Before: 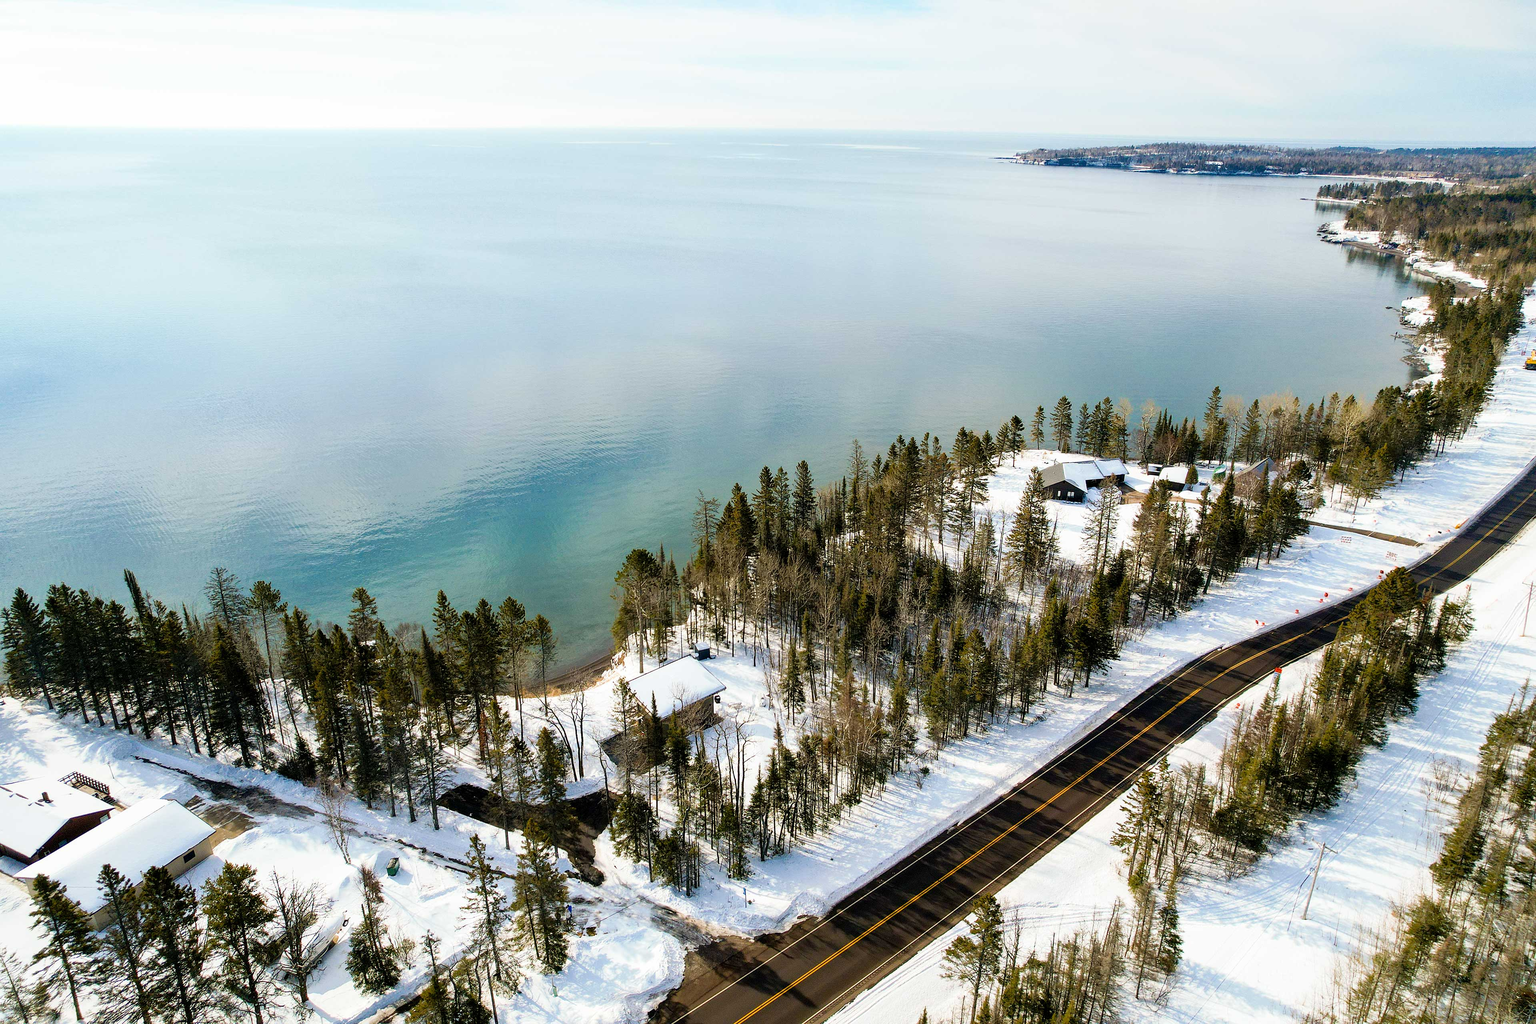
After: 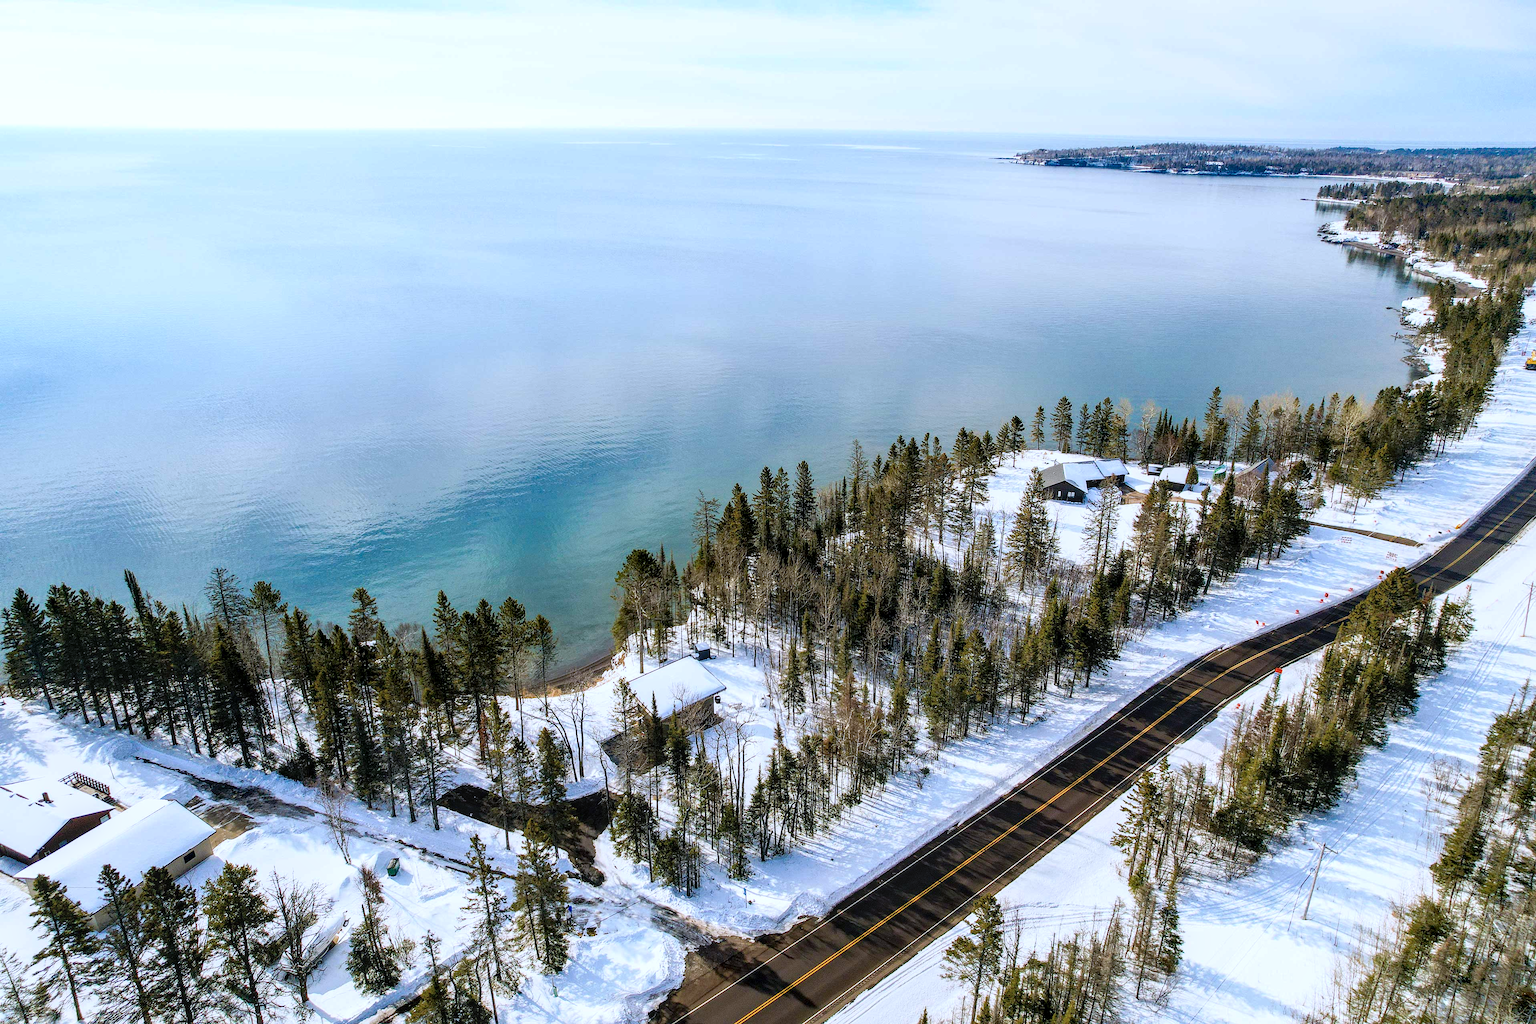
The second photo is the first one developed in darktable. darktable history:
local contrast: on, module defaults
color calibration: illuminant as shot in camera, x 0.37, y 0.382, temperature 4313.32 K
